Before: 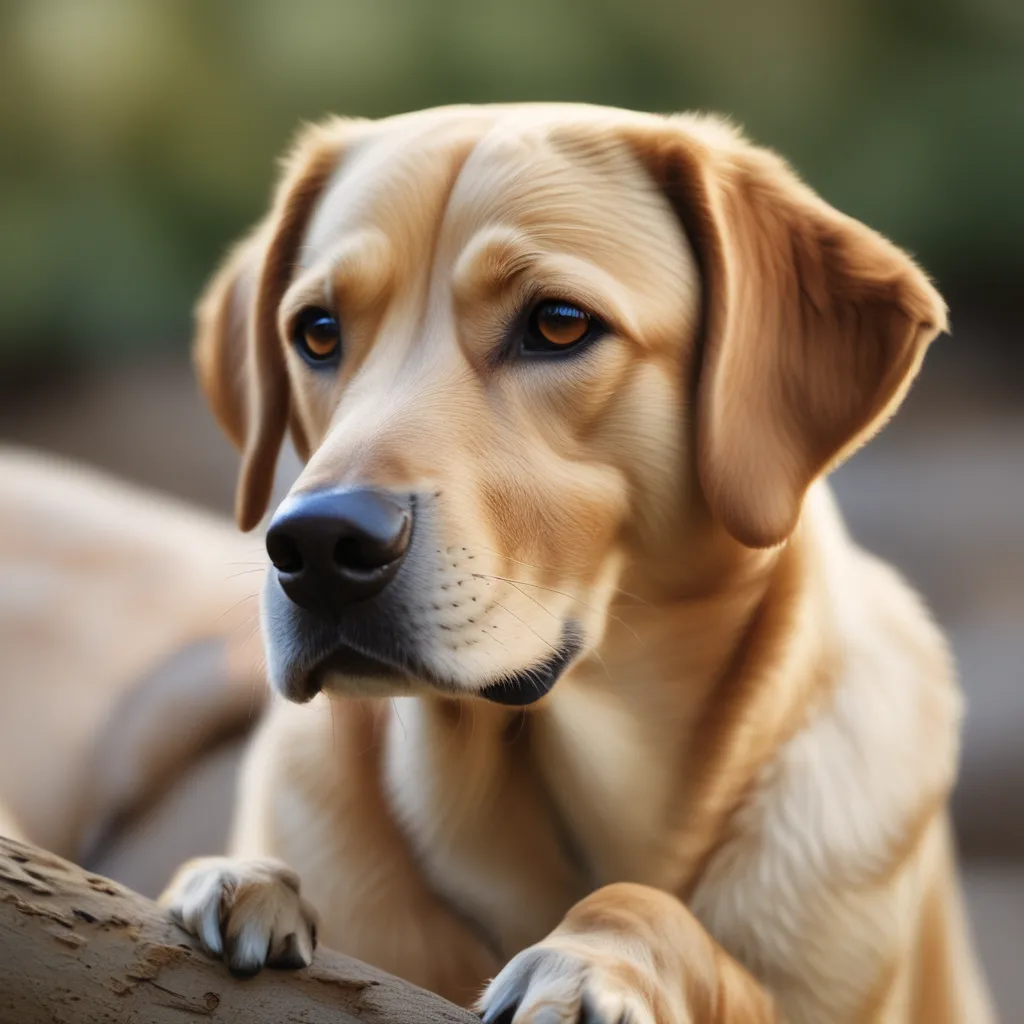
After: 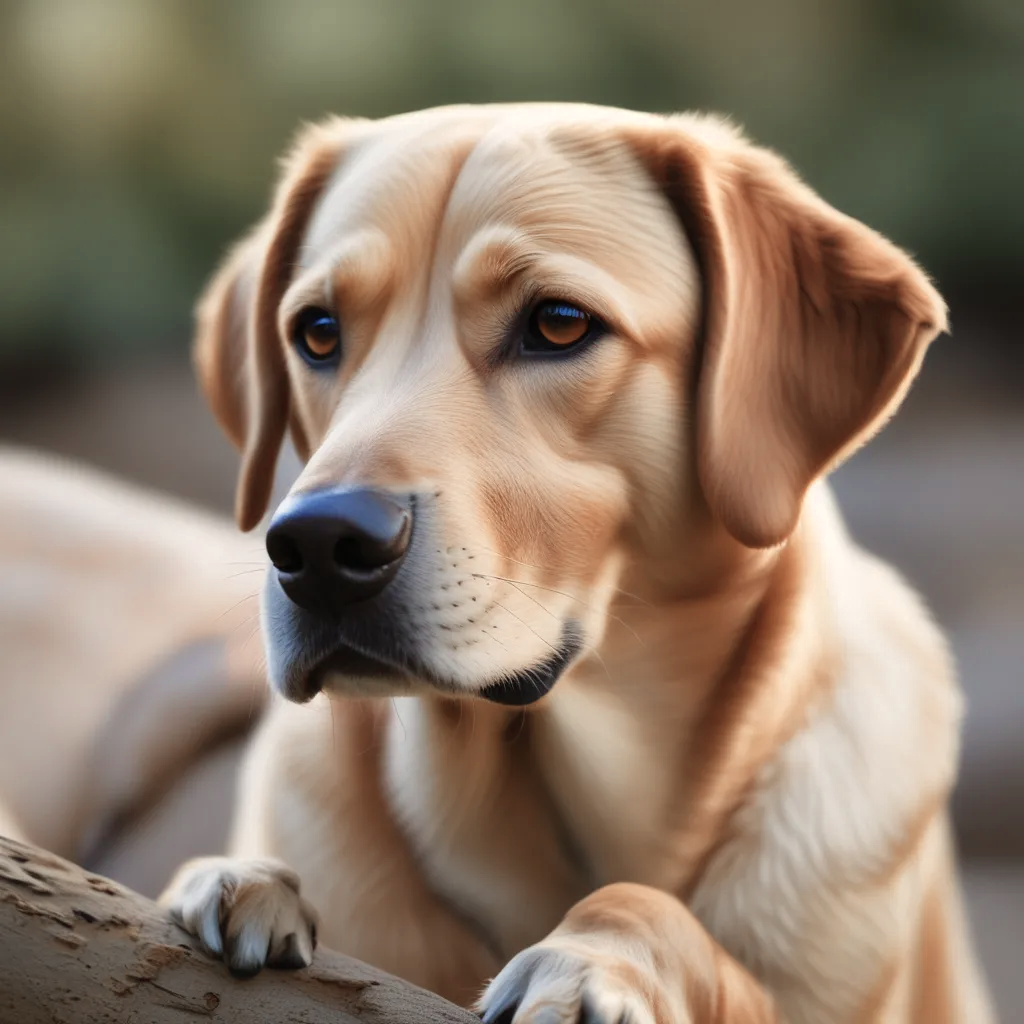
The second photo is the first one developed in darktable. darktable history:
color zones: curves: ch0 [(0, 0.473) (0.001, 0.473) (0.226, 0.548) (0.4, 0.589) (0.525, 0.54) (0.728, 0.403) (0.999, 0.473) (1, 0.473)]; ch1 [(0, 0.619) (0.001, 0.619) (0.234, 0.388) (0.4, 0.372) (0.528, 0.422) (0.732, 0.53) (0.999, 0.619) (1, 0.619)]; ch2 [(0, 0.547) (0.001, 0.547) (0.226, 0.45) (0.4, 0.525) (0.525, 0.585) (0.8, 0.511) (0.999, 0.547) (1, 0.547)]
